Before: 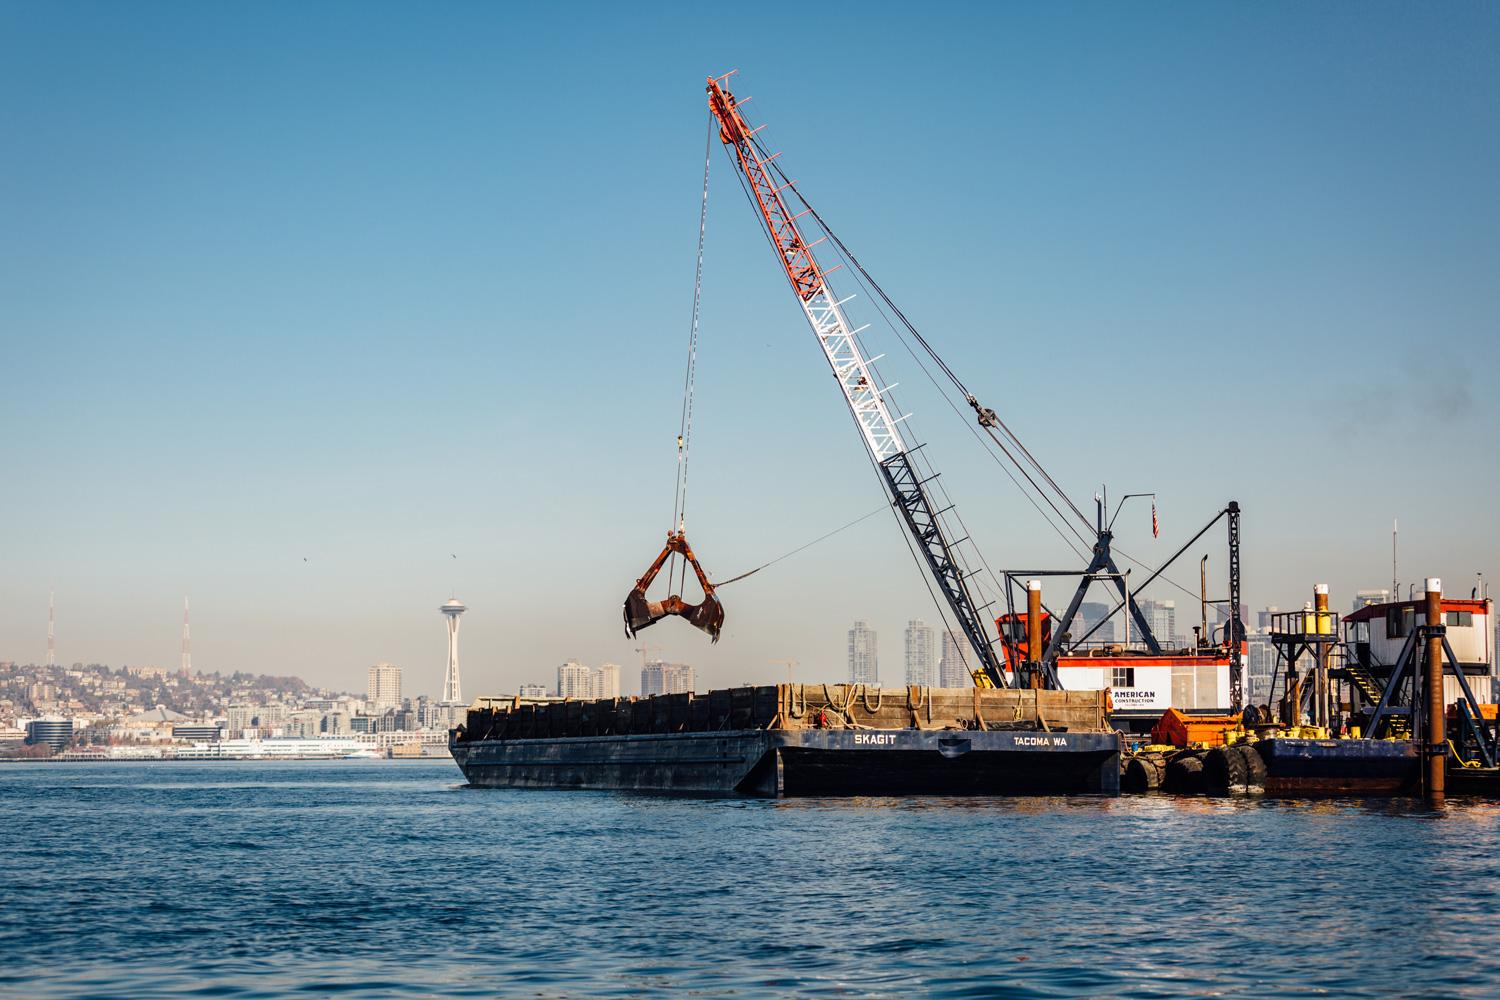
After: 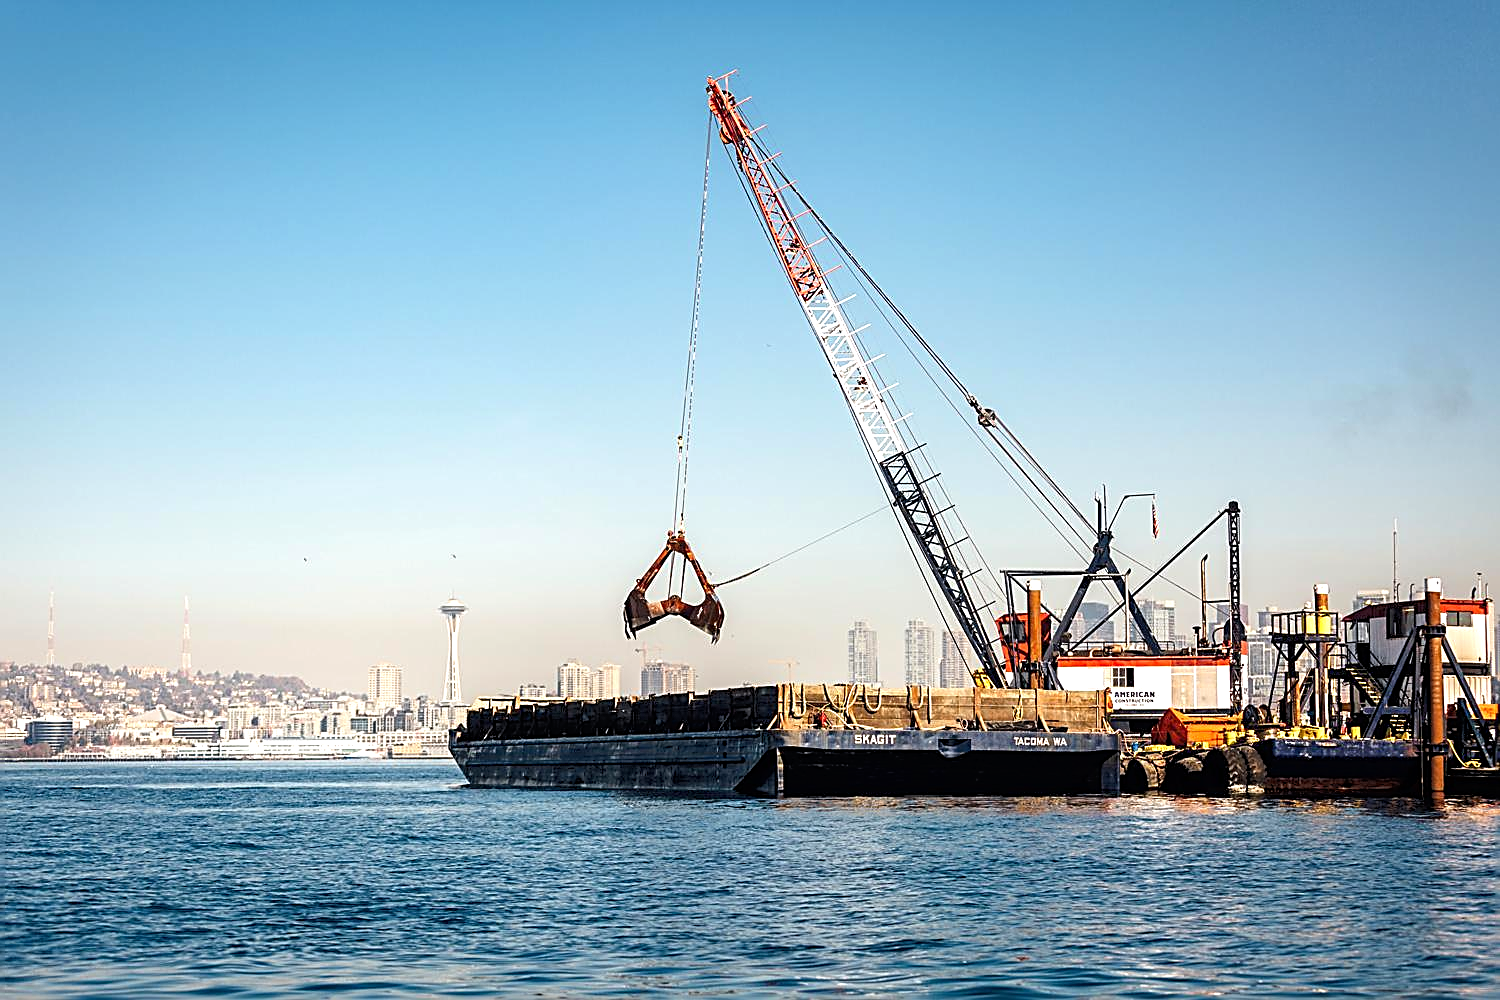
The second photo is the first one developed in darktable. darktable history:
tone equalizer: -8 EV -1.86 EV, -7 EV -1.19 EV, -6 EV -1.65 EV
exposure: exposure 0.566 EV, compensate highlight preservation false
sharpen: amount 0.905
